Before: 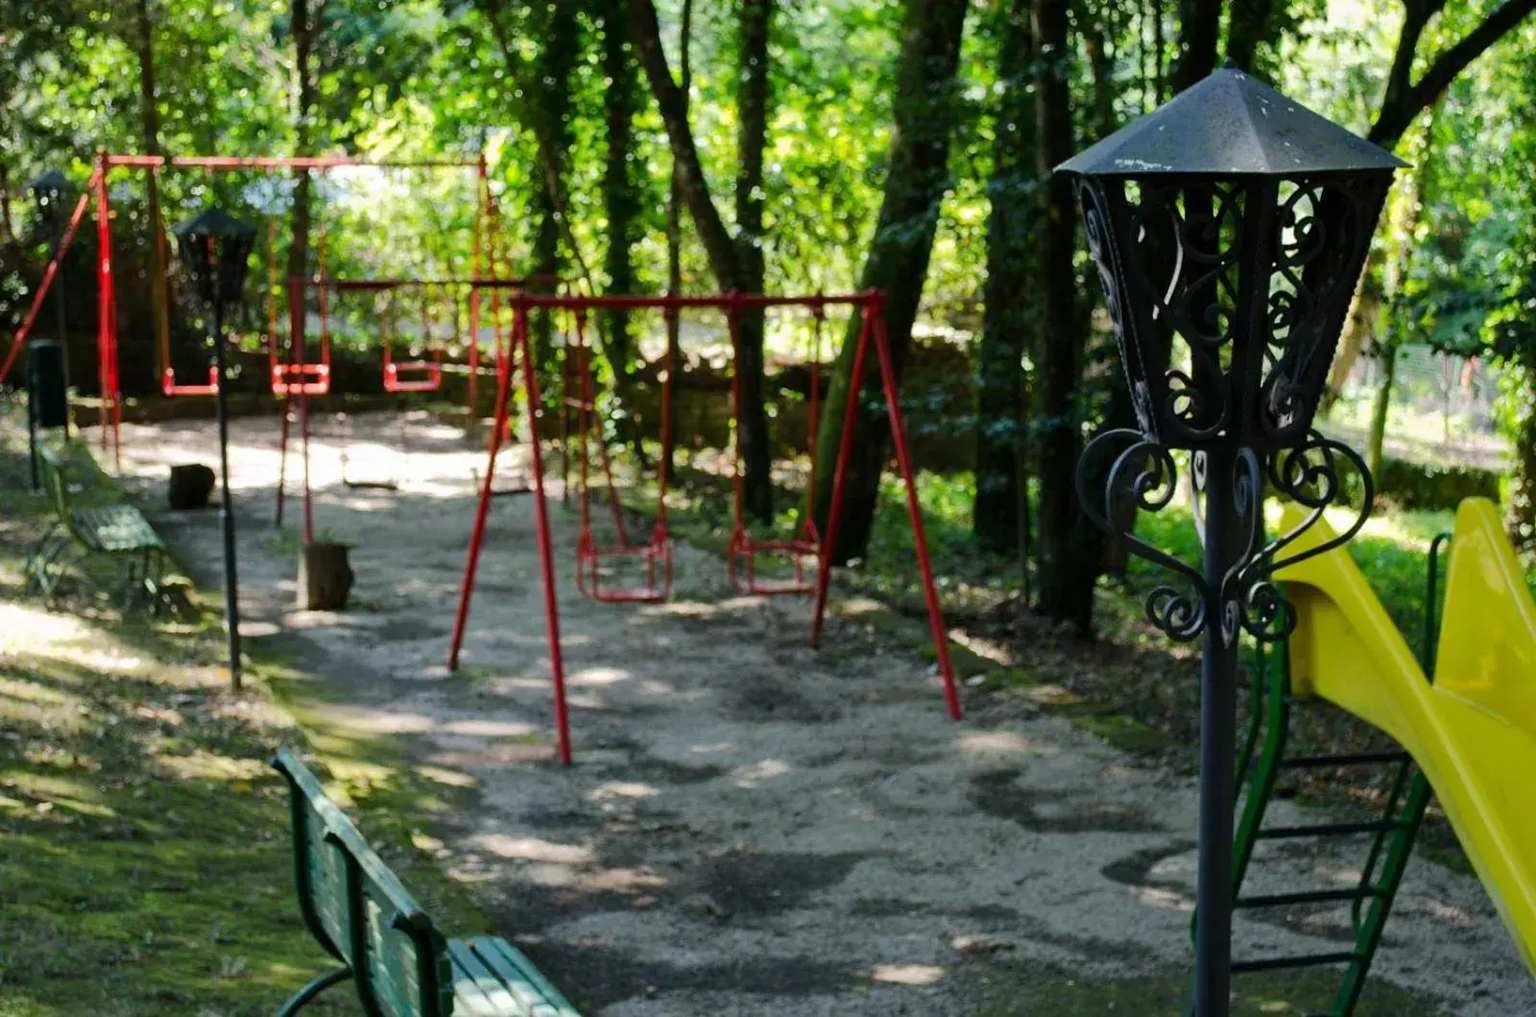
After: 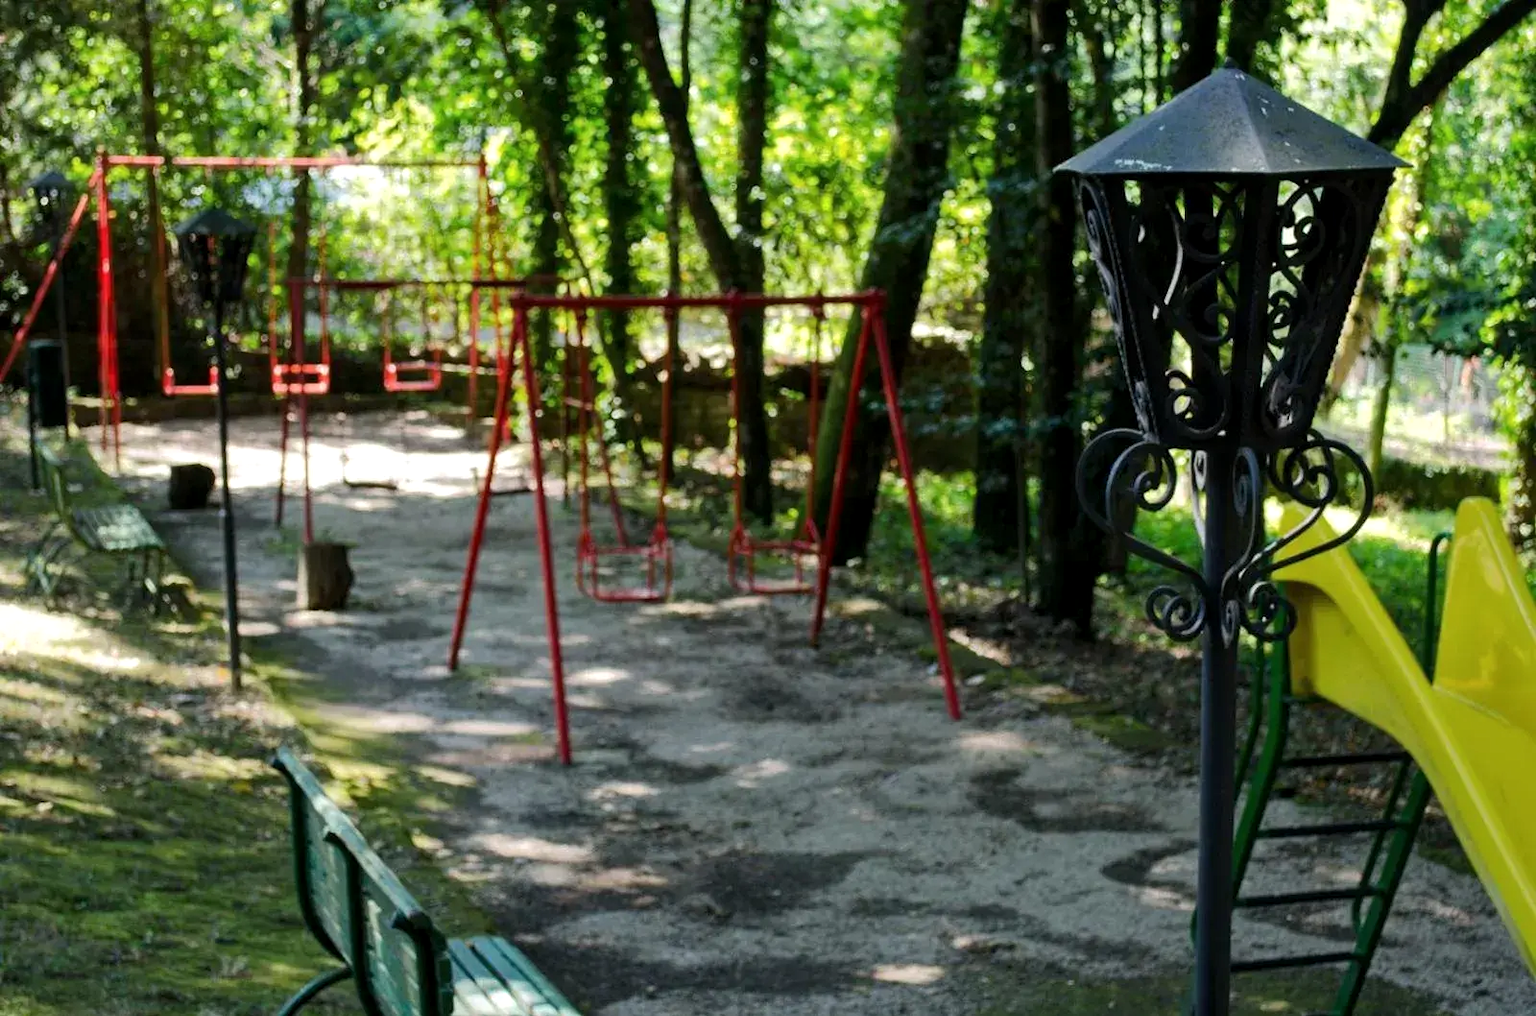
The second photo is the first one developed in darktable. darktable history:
local contrast: highlights 107%, shadows 100%, detail 119%, midtone range 0.2
